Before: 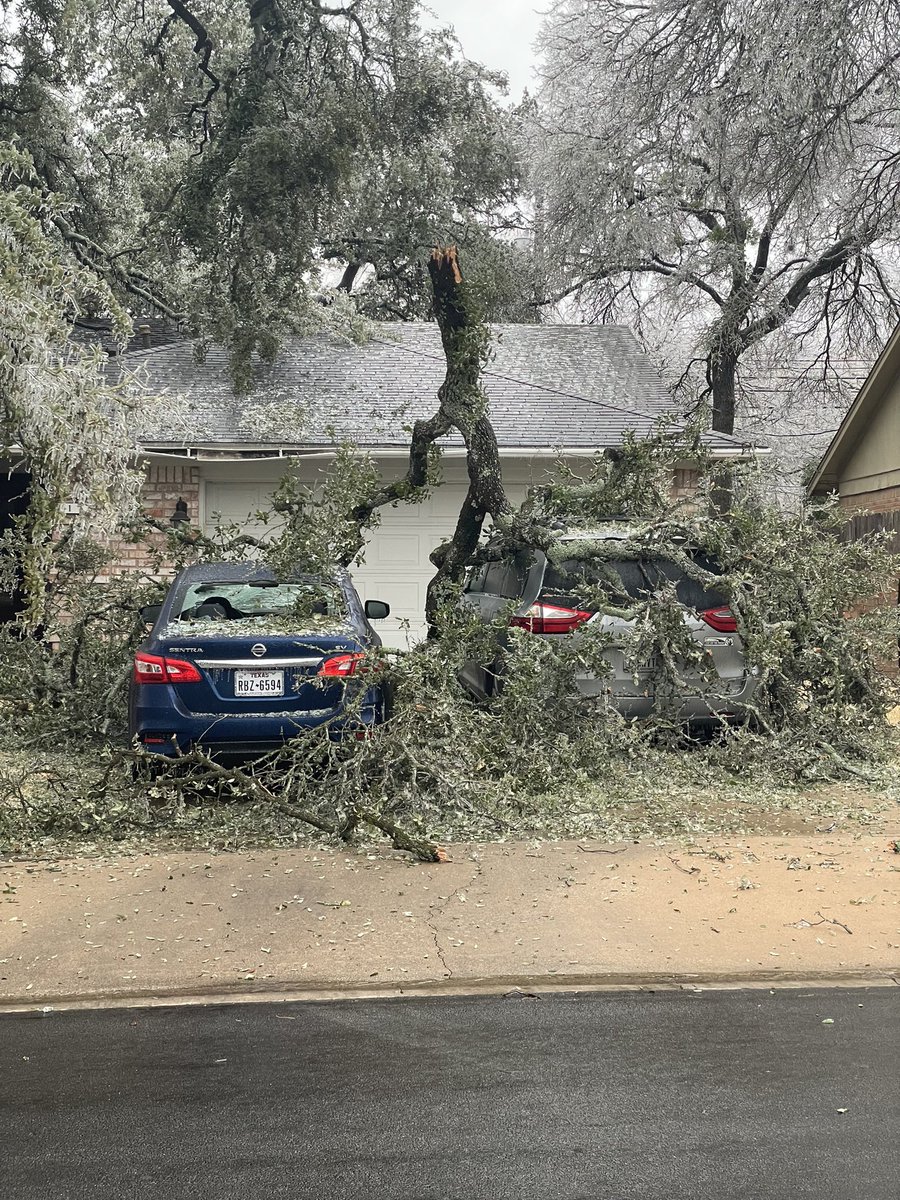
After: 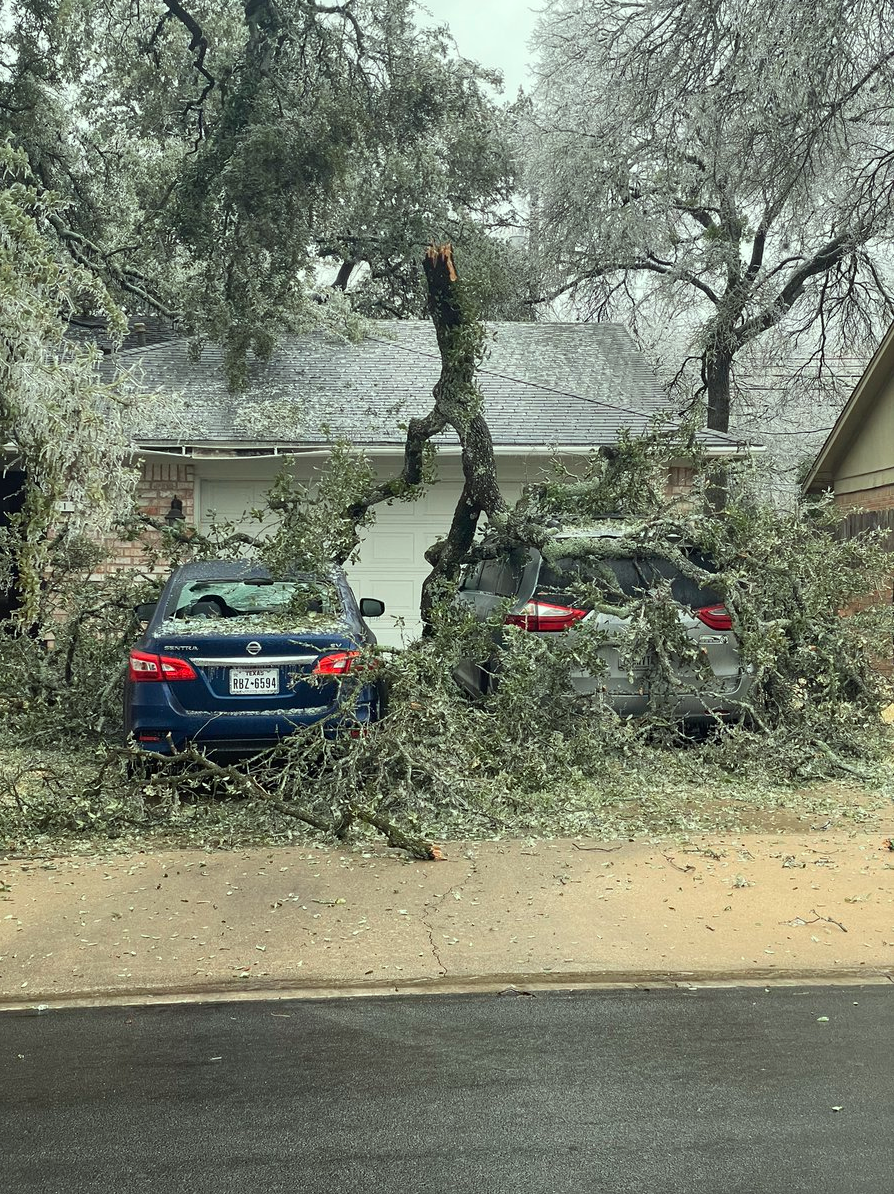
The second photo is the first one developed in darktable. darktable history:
crop and rotate: left 0.614%, top 0.179%, bottom 0.309%
color correction: highlights a* -8, highlights b* 3.1
